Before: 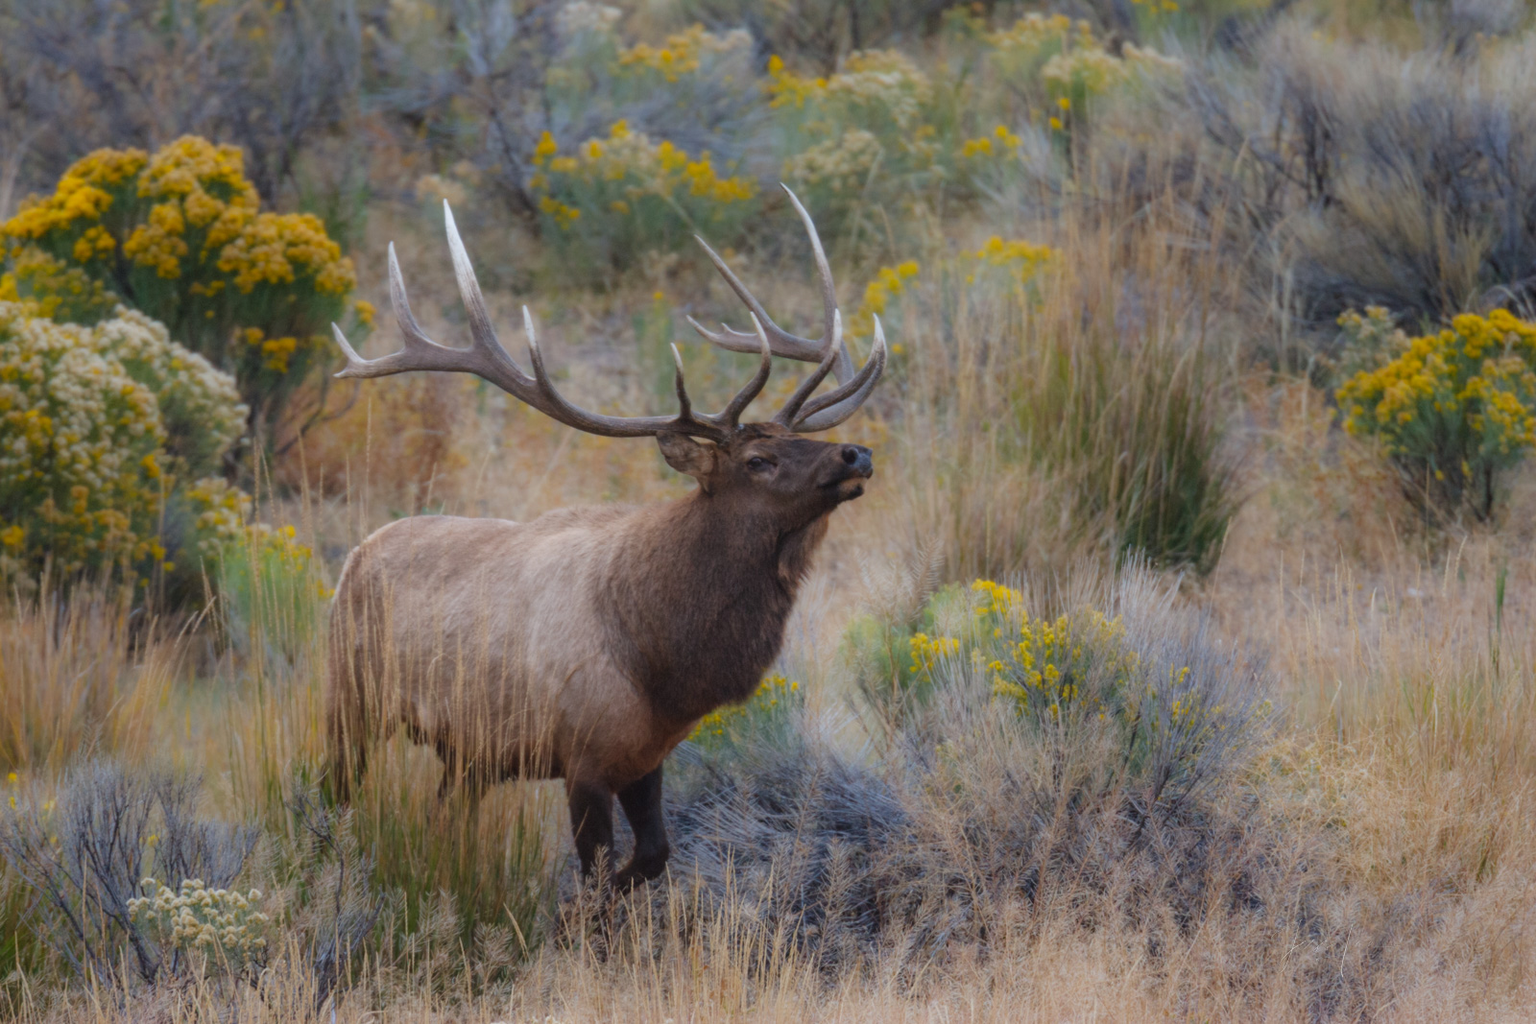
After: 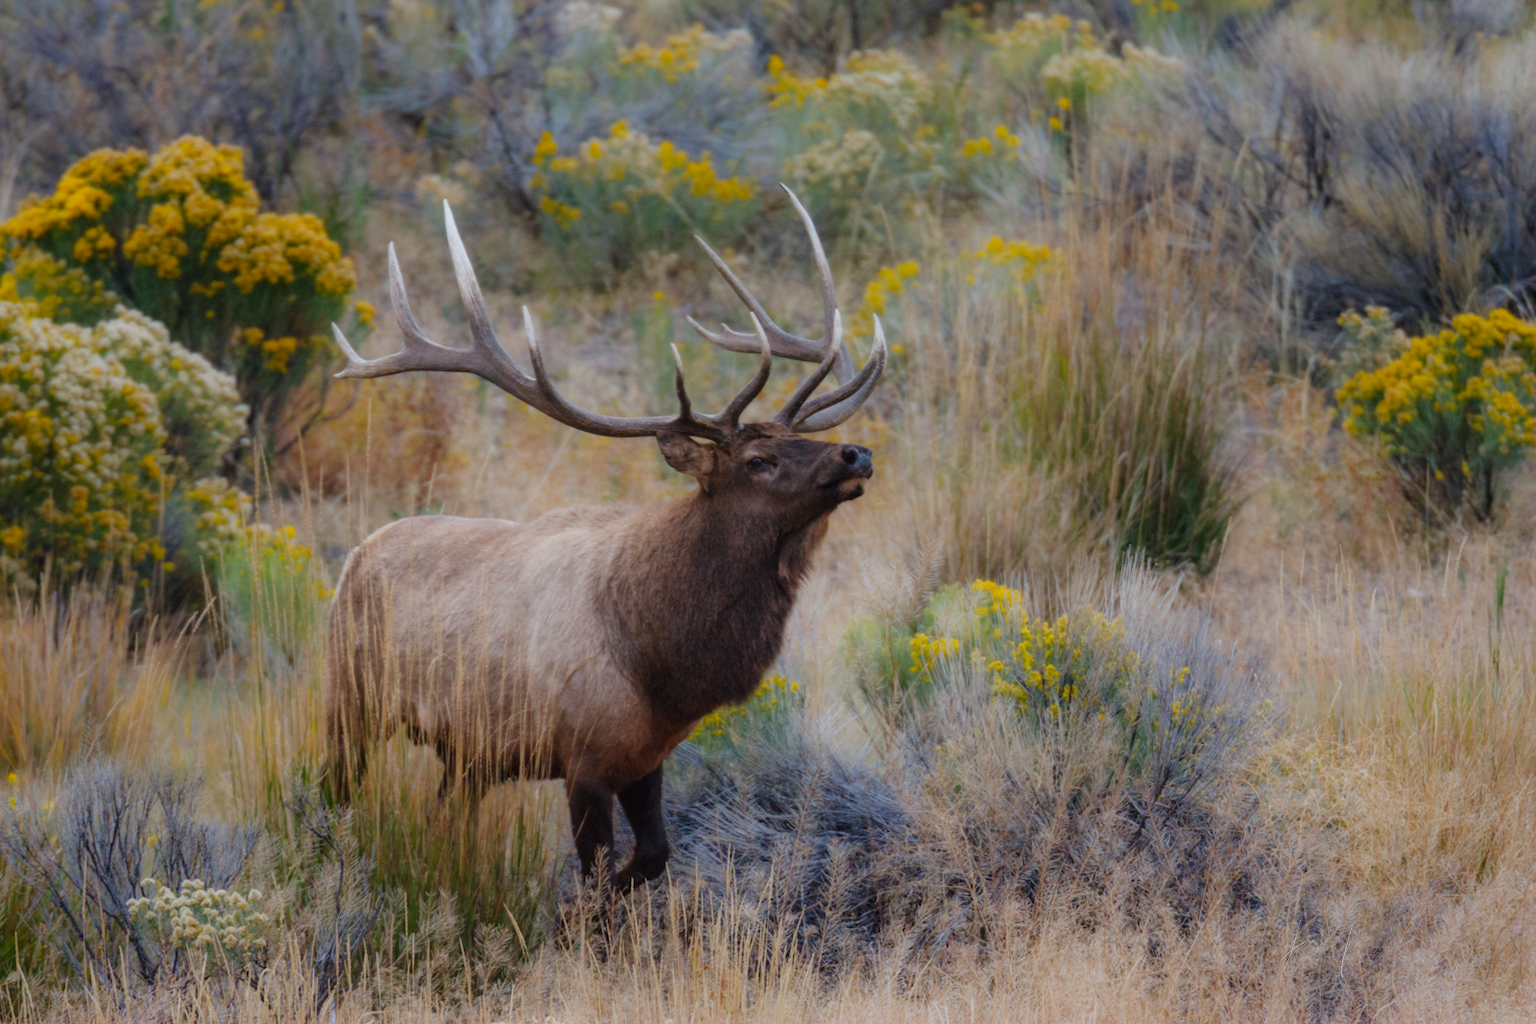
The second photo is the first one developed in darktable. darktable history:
exposure: exposure -0.437 EV, compensate highlight preservation false
tone curve: curves: ch0 [(0, 0) (0.004, 0.001) (0.133, 0.112) (0.325, 0.362) (0.832, 0.893) (1, 1)], preserve colors none
